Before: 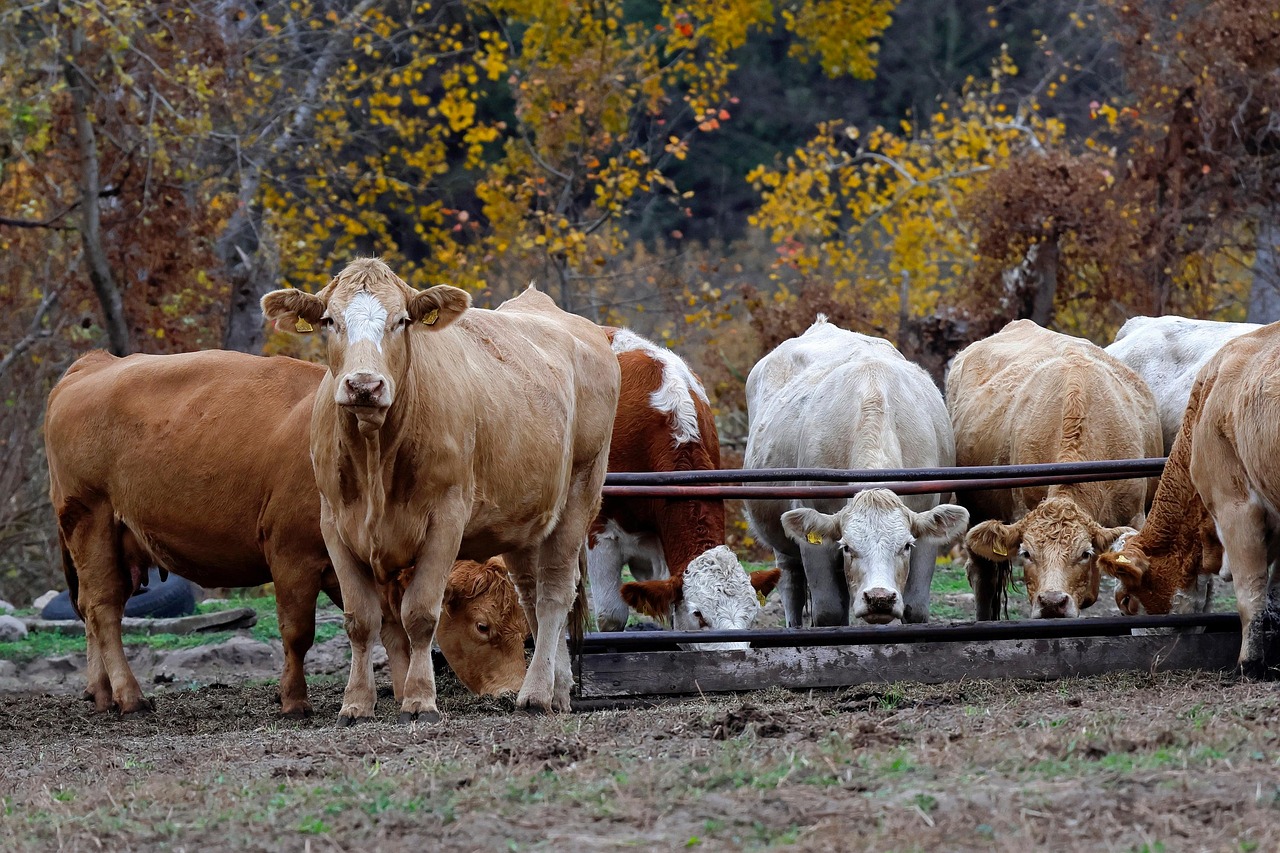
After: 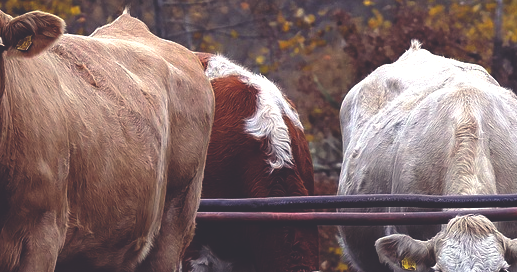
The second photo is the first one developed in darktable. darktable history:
rgb curve: curves: ch0 [(0, 0.186) (0.314, 0.284) (0.775, 0.708) (1, 1)], compensate middle gray true, preserve colors none
color balance: lift [1.001, 0.997, 0.99, 1.01], gamma [1.007, 1, 0.975, 1.025], gain [1, 1.065, 1.052, 0.935], contrast 13.25%
crop: left 31.751%, top 32.172%, right 27.8%, bottom 35.83%
